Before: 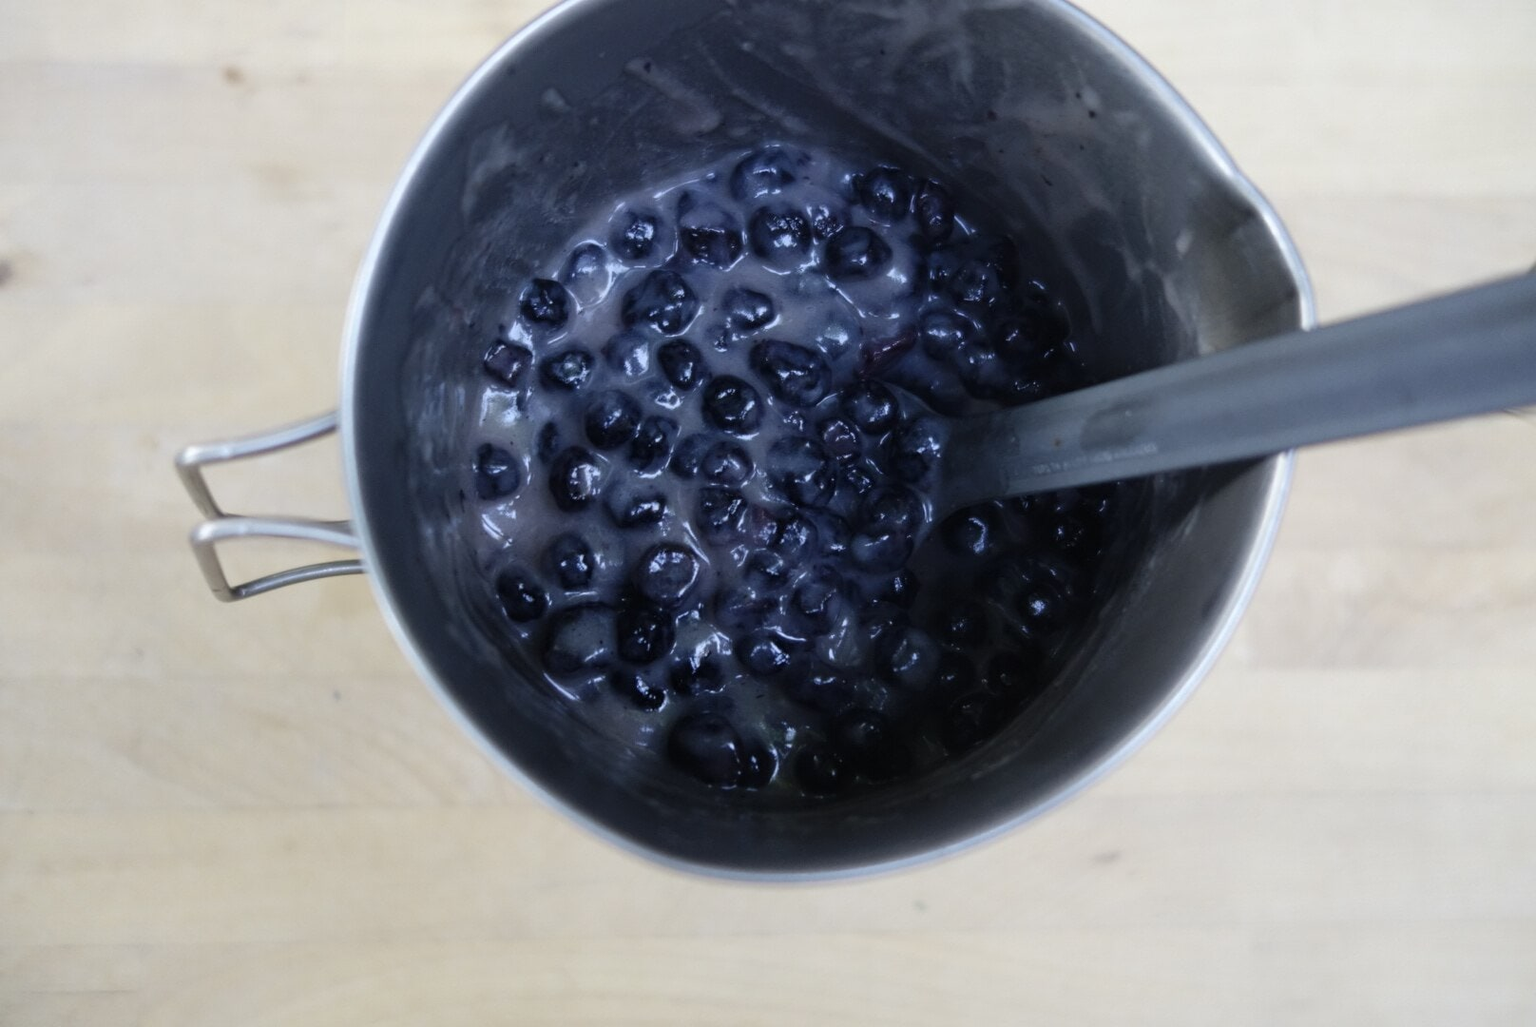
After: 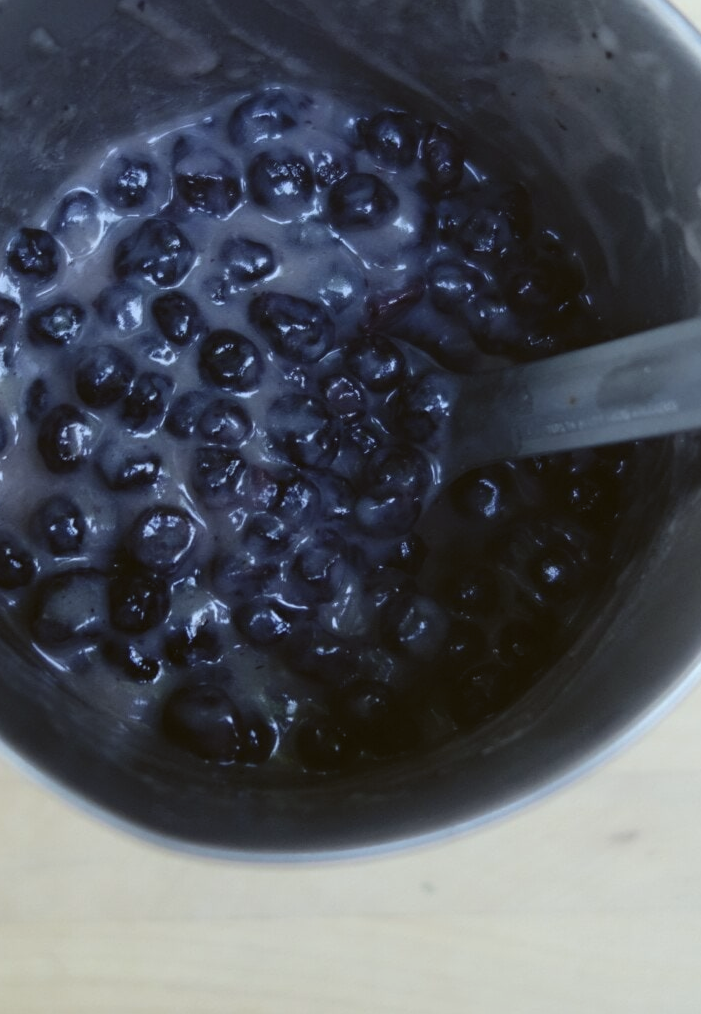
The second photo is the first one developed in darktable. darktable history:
color balance: lift [1.004, 1.002, 1.002, 0.998], gamma [1, 1.007, 1.002, 0.993], gain [1, 0.977, 1.013, 1.023], contrast -3.64%
crop: left 33.452%, top 6.025%, right 23.155%
